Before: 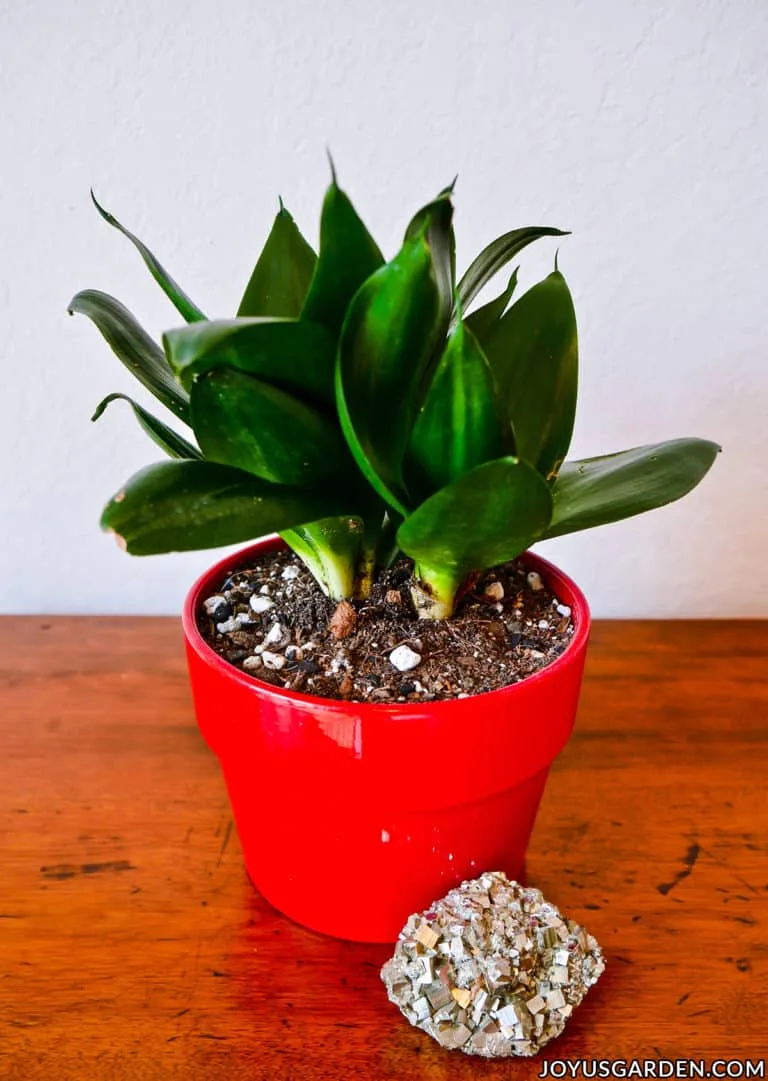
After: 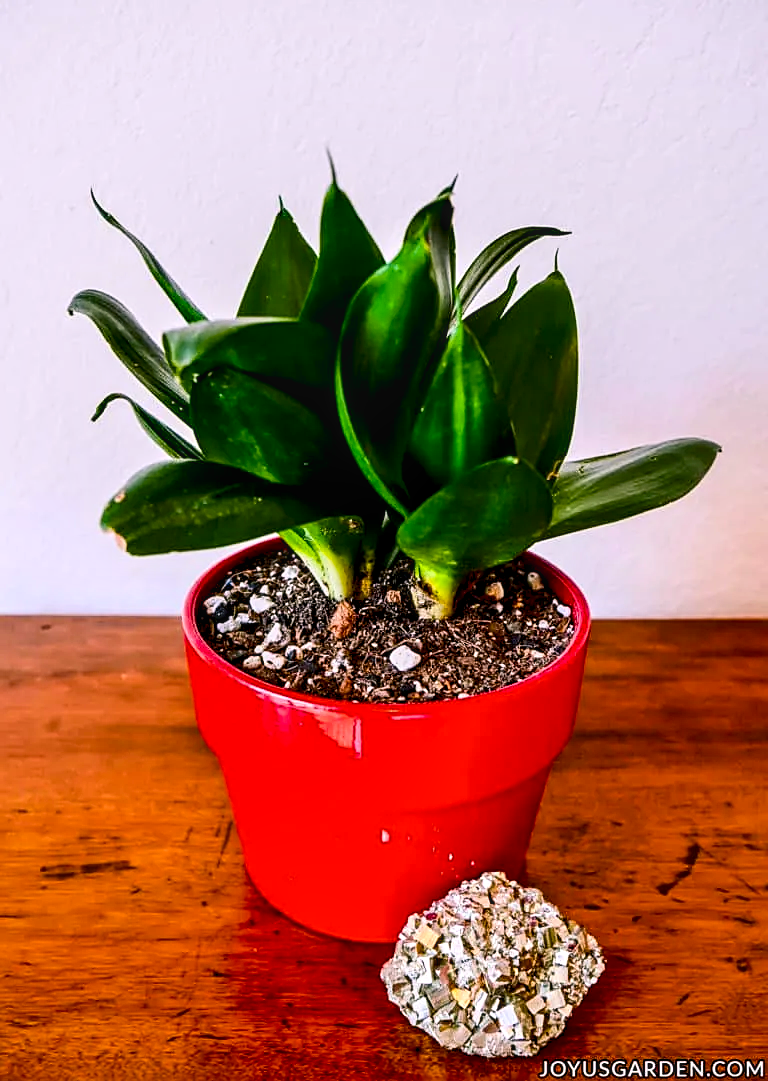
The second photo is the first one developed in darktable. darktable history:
color balance rgb: shadows lift › chroma 2%, shadows lift › hue 217.2°, power › chroma 0.25%, power › hue 60°, highlights gain › chroma 1.5%, highlights gain › hue 309.6°, global offset › luminance -0.5%, perceptual saturation grading › global saturation 15%, global vibrance 20%
contrast brightness saturation: contrast 0.22
sharpen: on, module defaults
local contrast: detail 130%
